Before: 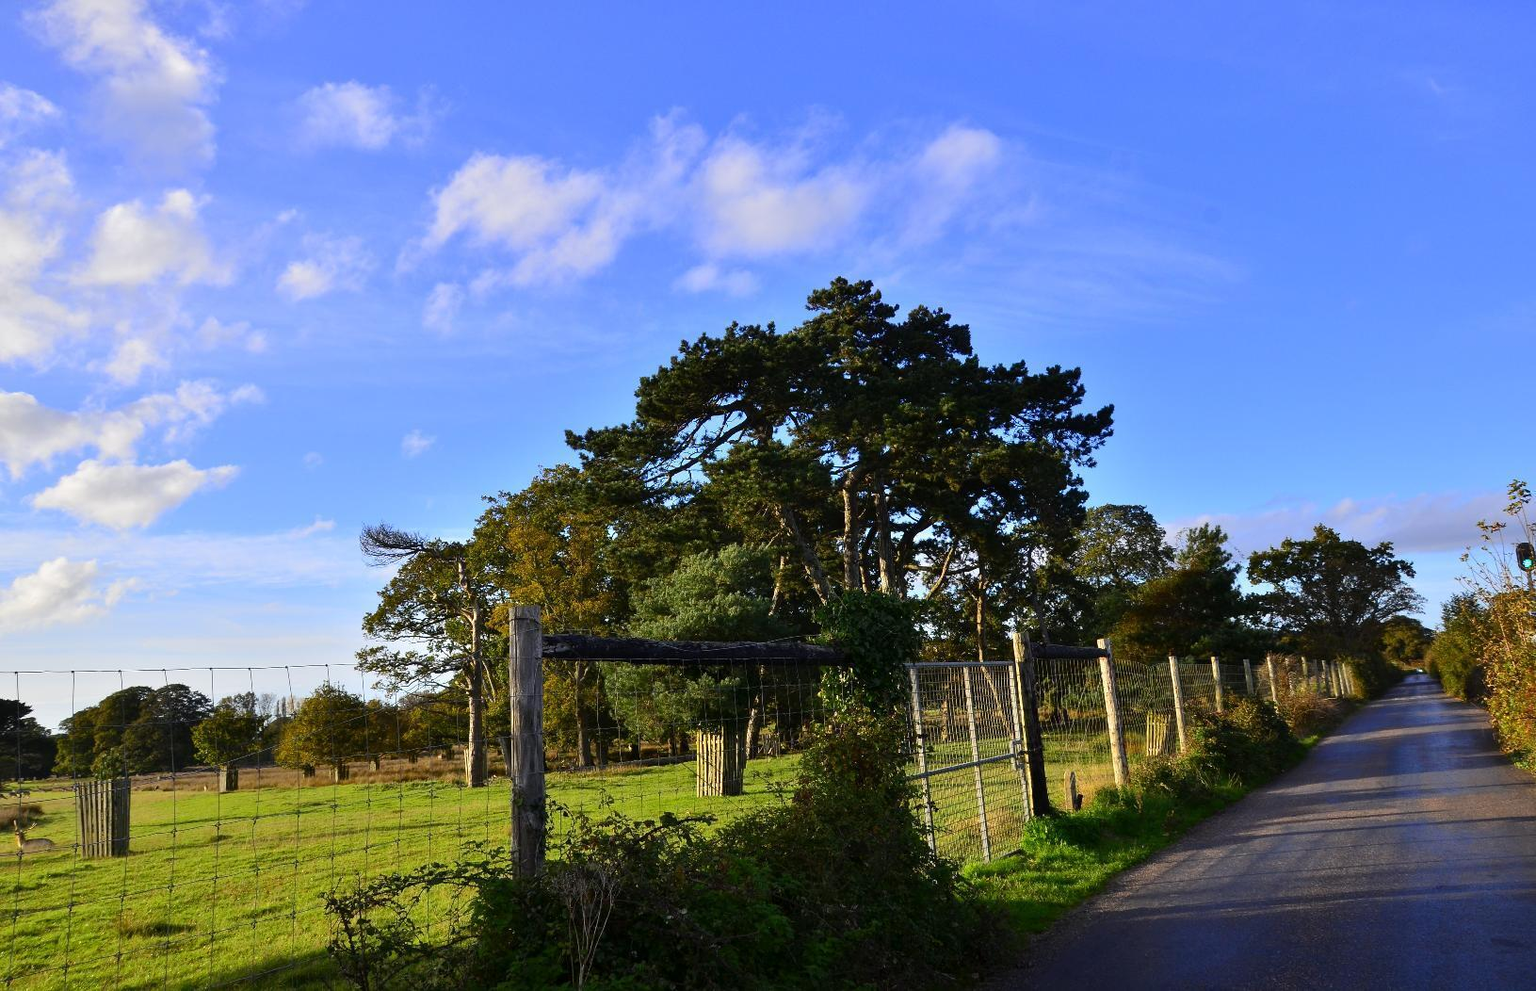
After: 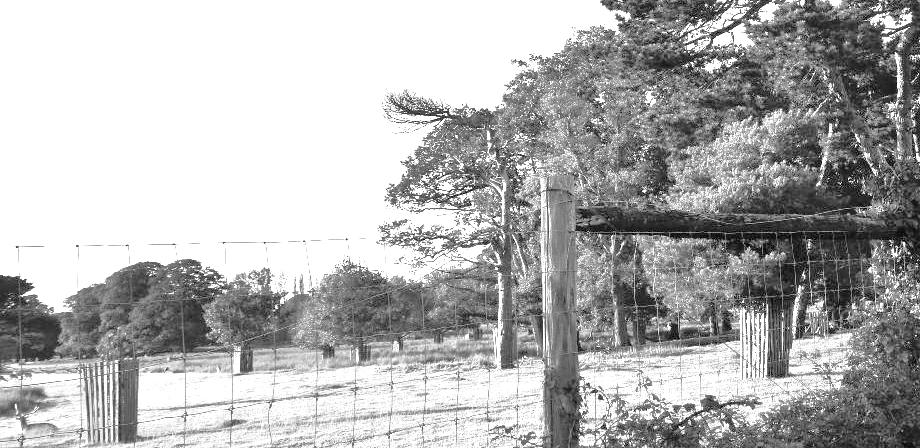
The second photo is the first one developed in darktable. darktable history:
monochrome: on, module defaults
crop: top 44.483%, right 43.593%, bottom 12.892%
tone equalizer: -7 EV 0.15 EV, -6 EV 0.6 EV, -5 EV 1.15 EV, -4 EV 1.33 EV, -3 EV 1.15 EV, -2 EV 0.6 EV, -1 EV 0.15 EV, mask exposure compensation -0.5 EV
exposure: black level correction 0, exposure 1.675 EV, compensate exposure bias true, compensate highlight preservation false
